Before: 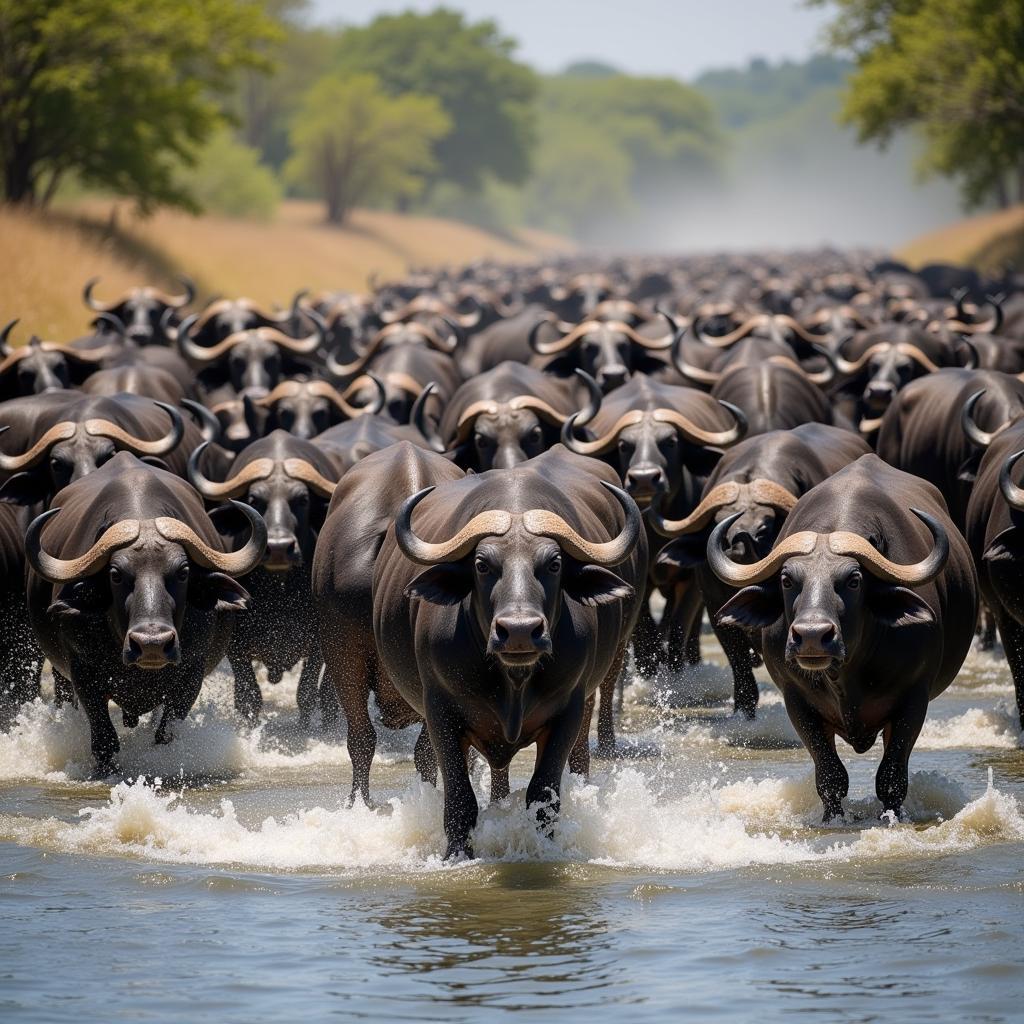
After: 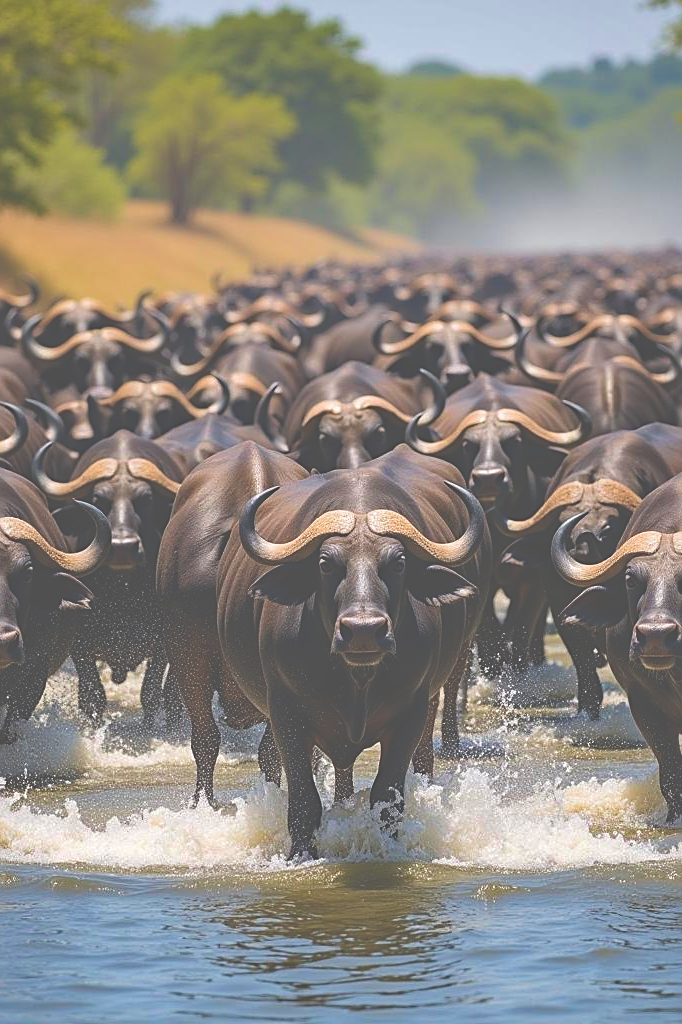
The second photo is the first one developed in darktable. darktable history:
tone equalizer: -8 EV -0.555 EV
crop and rotate: left 15.288%, right 18.053%
shadows and highlights: shadows 58.66, soften with gaussian
exposure: black level correction -0.086, compensate exposure bias true, compensate highlight preservation false
sharpen: on, module defaults
velvia: strength 50.4%
haze removal: strength 0.246, distance 0.245, compatibility mode true, adaptive false
